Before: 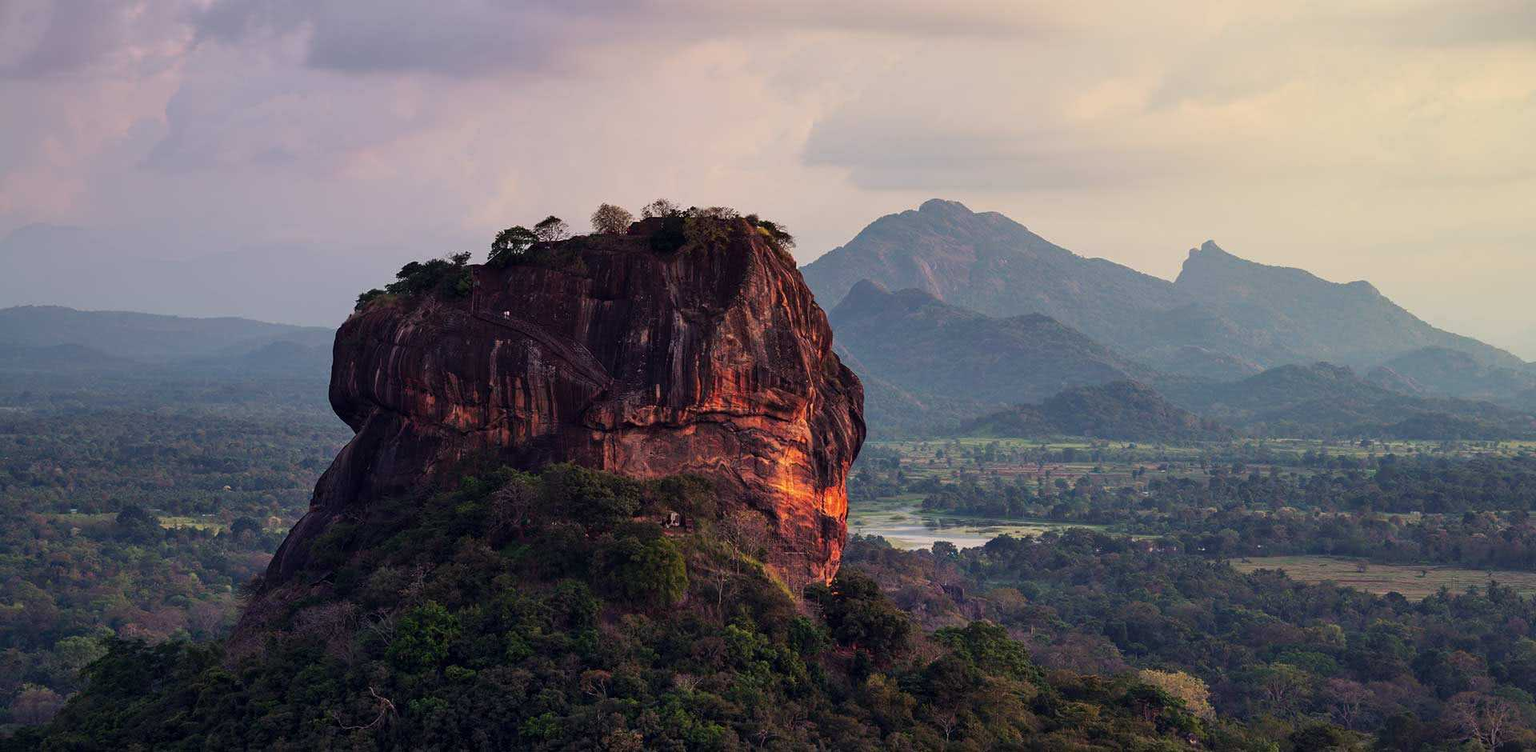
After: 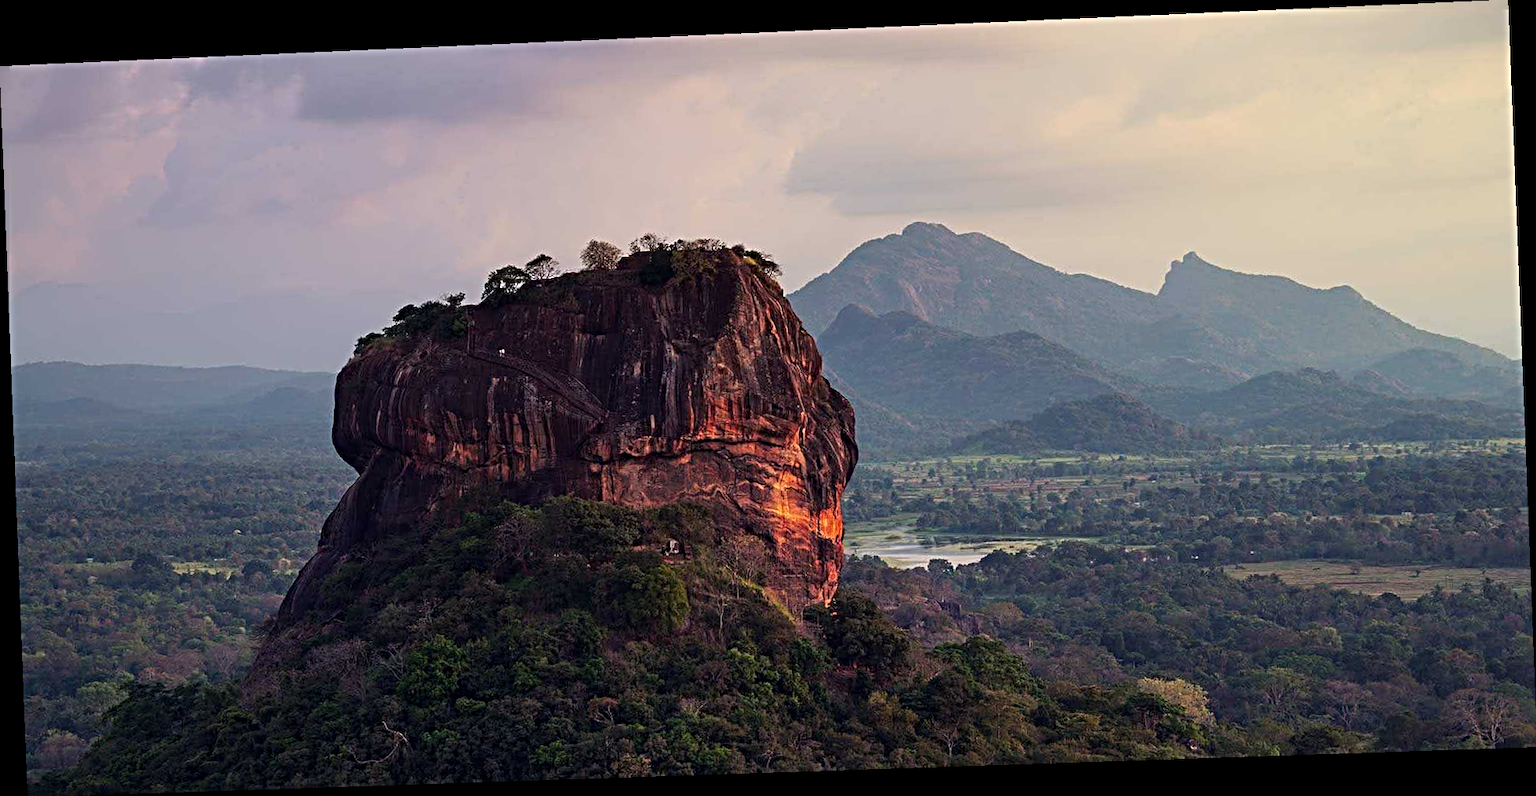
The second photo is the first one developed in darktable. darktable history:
sharpen: radius 4.883
rgb levels: preserve colors max RGB
rotate and perspective: rotation -2.22°, lens shift (horizontal) -0.022, automatic cropping off
